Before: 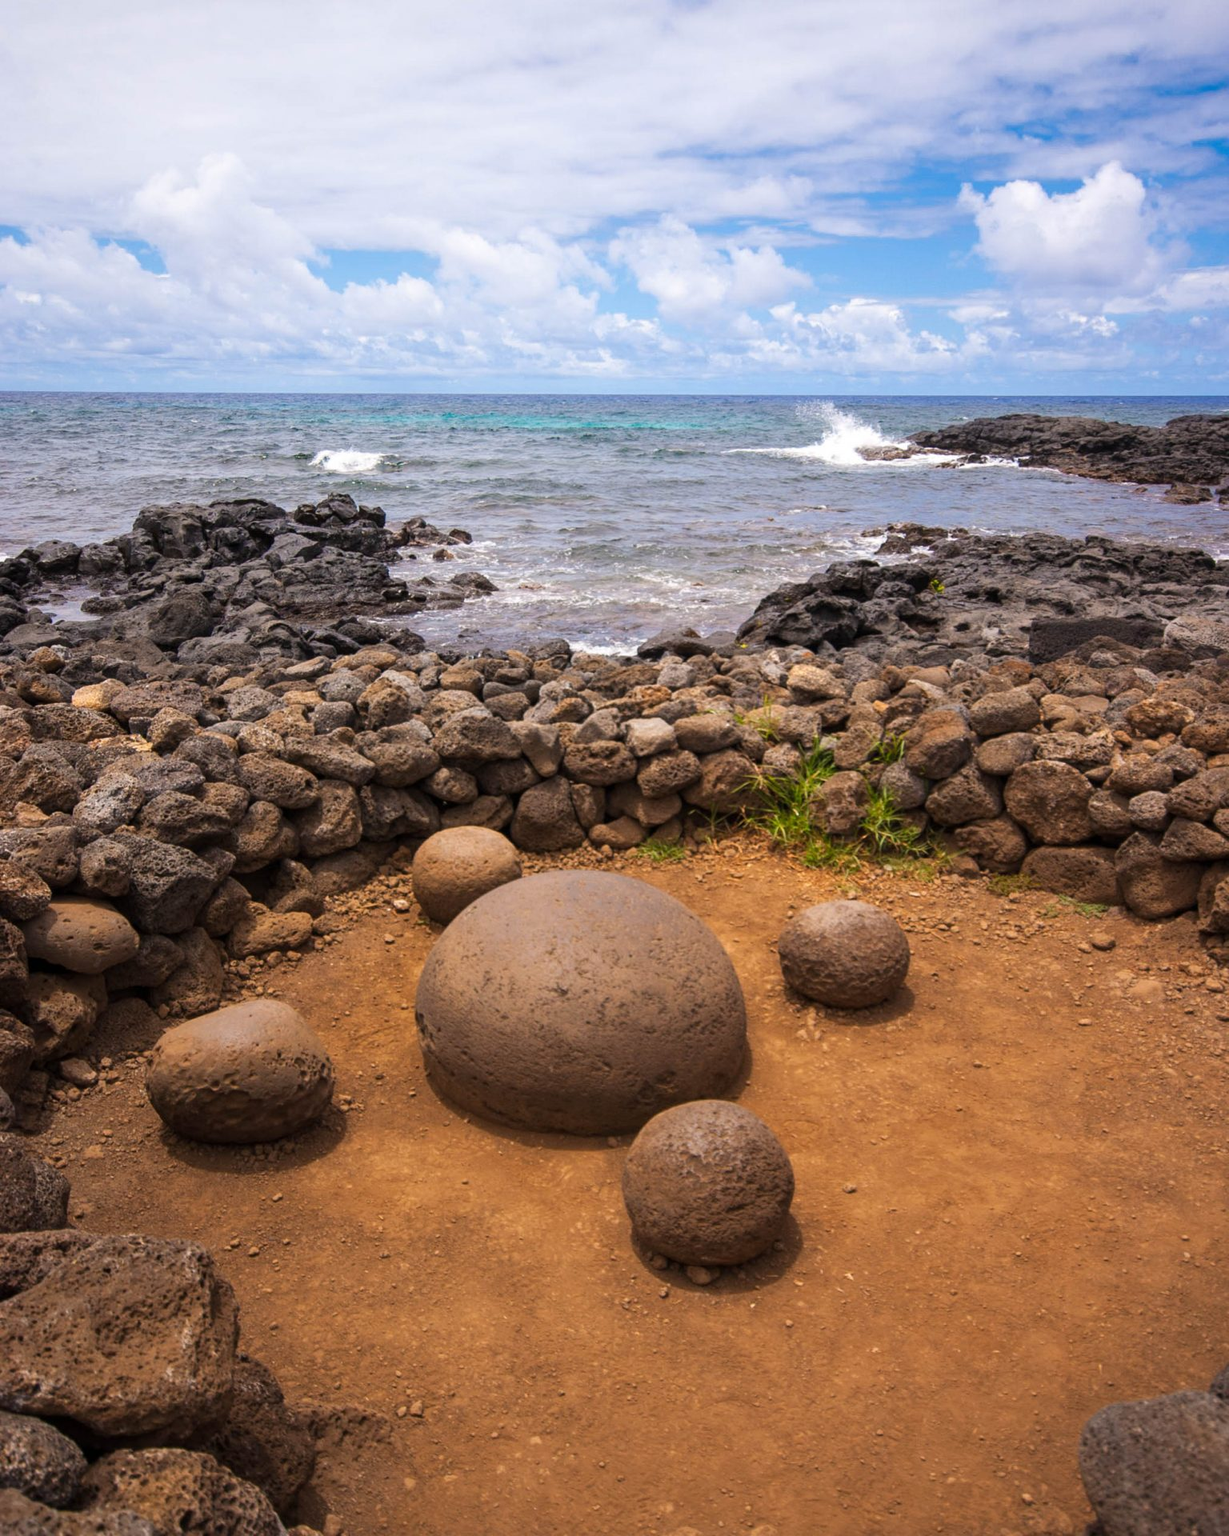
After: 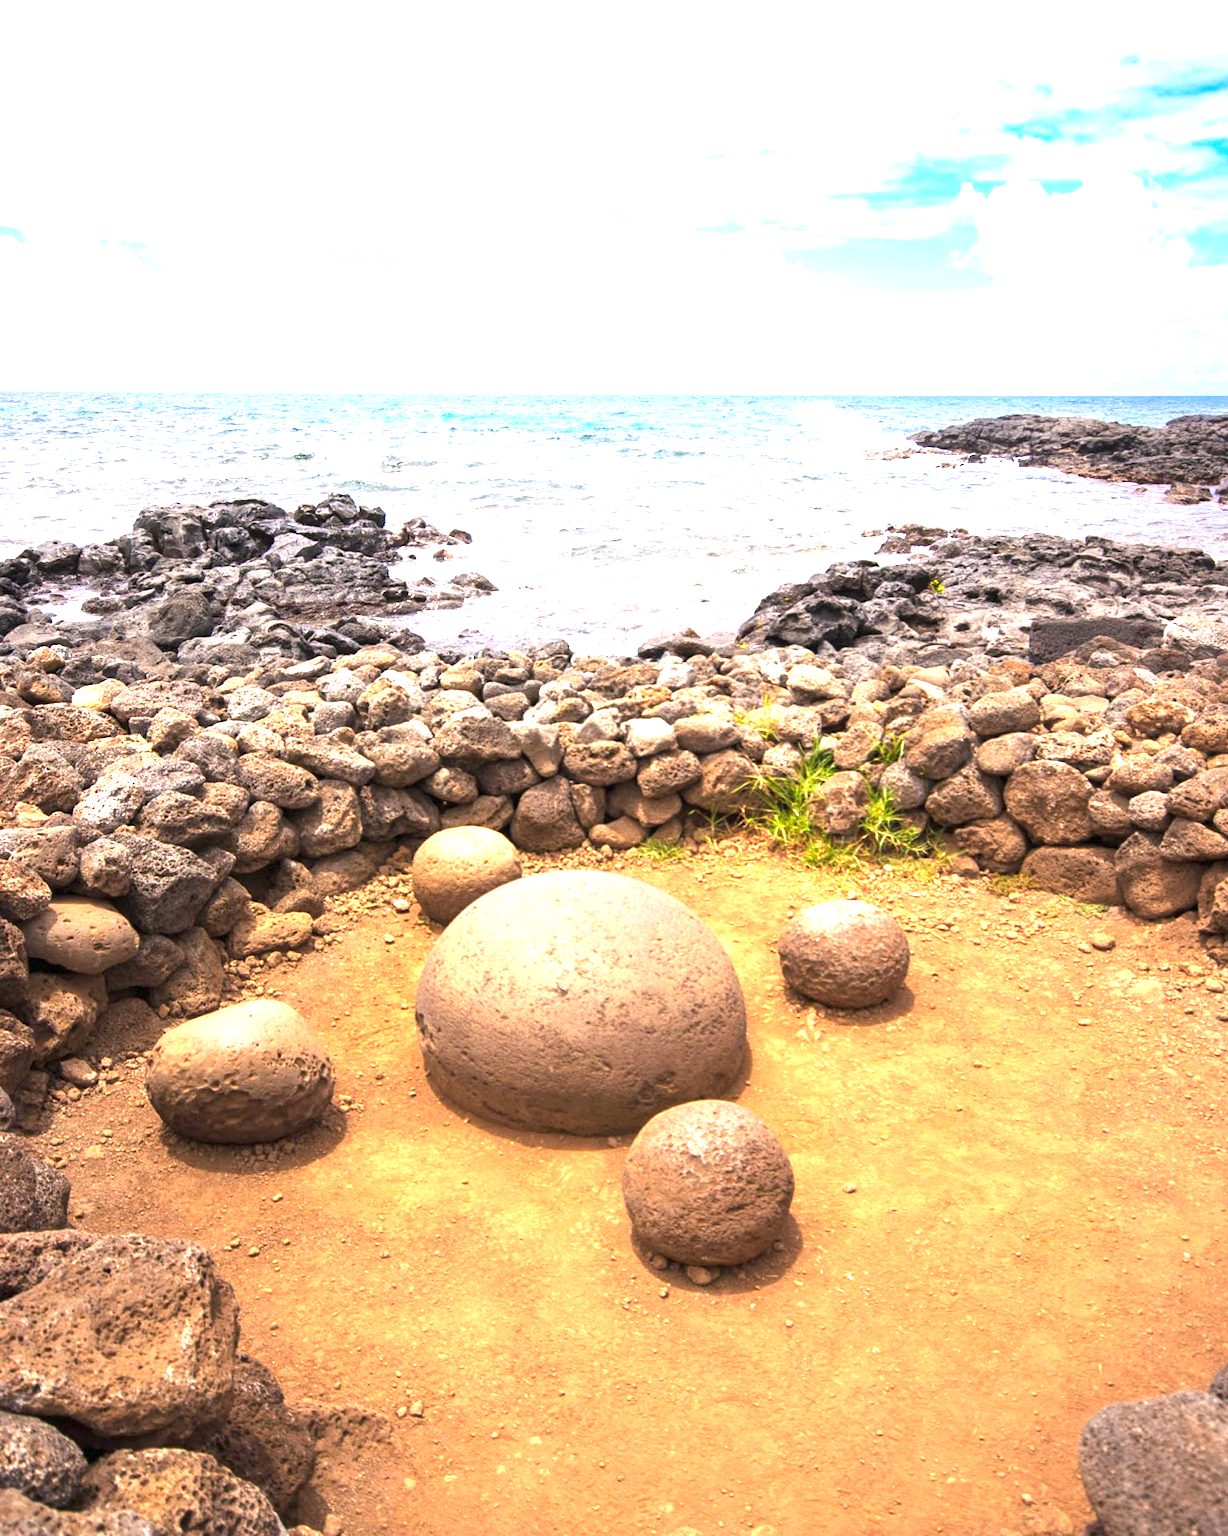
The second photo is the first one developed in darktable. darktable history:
exposure: black level correction 0, exposure 1.915 EV, compensate highlight preservation false
